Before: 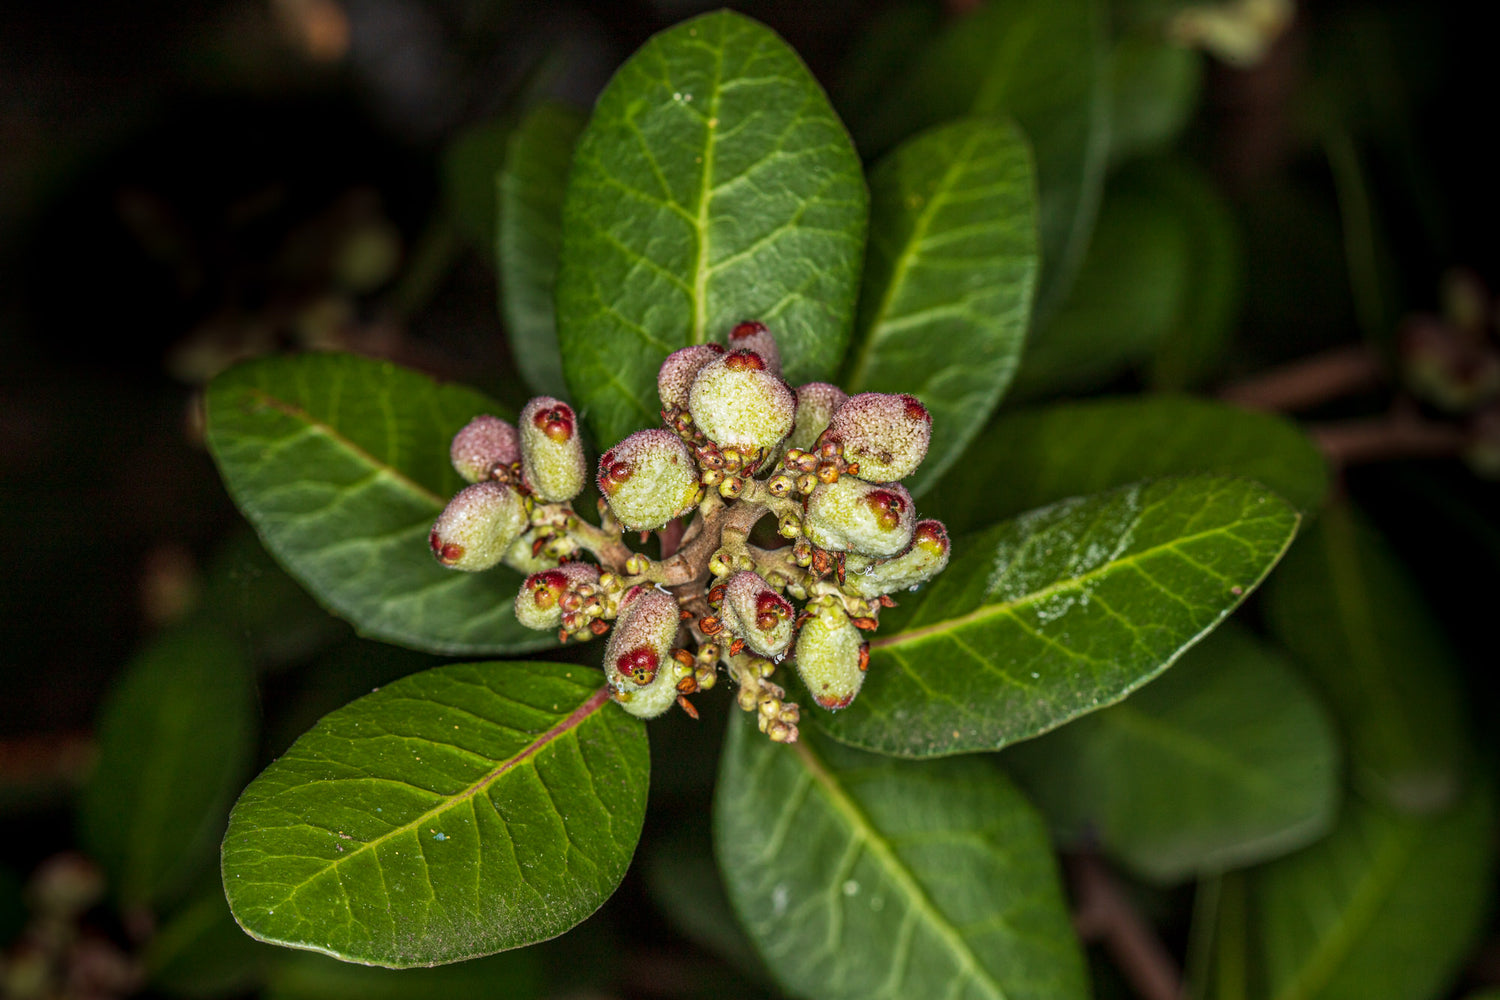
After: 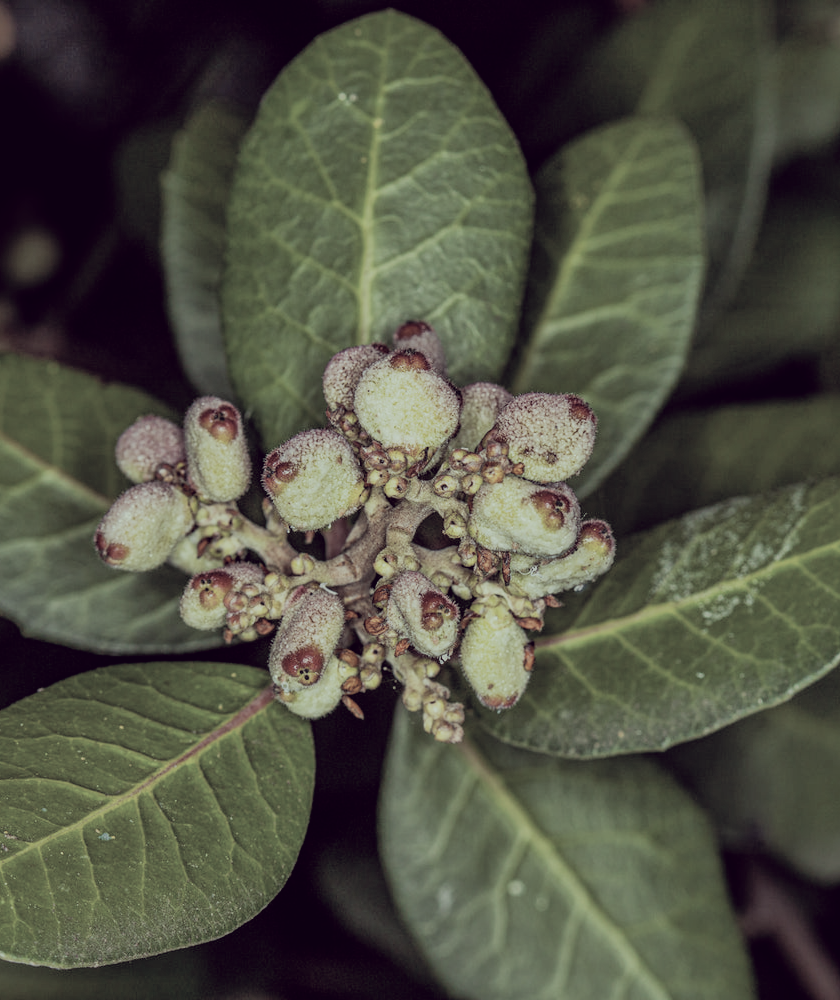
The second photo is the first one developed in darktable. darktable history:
shadows and highlights: on, module defaults
color correction: highlights a* -20.78, highlights b* 20.28, shadows a* 19.42, shadows b* -20.05, saturation 0.388
crop and rotate: left 22.378%, right 21.578%
exposure: compensate exposure bias true, compensate highlight preservation false
filmic rgb: black relative exposure -7.65 EV, white relative exposure 4.56 EV, hardness 3.61
